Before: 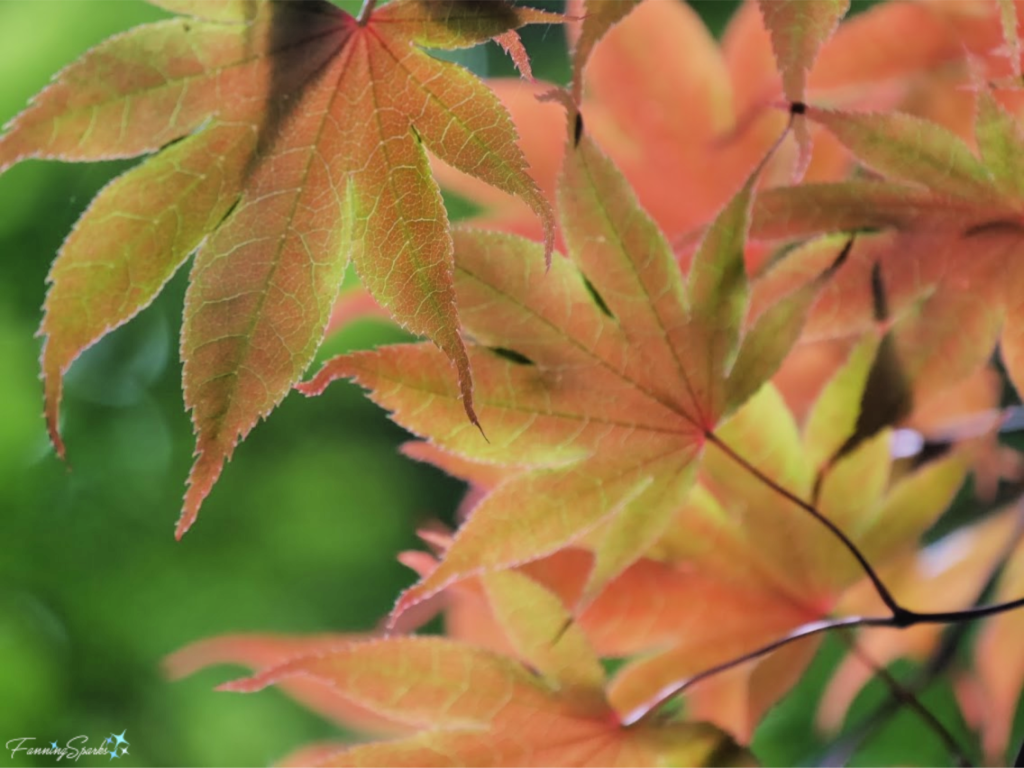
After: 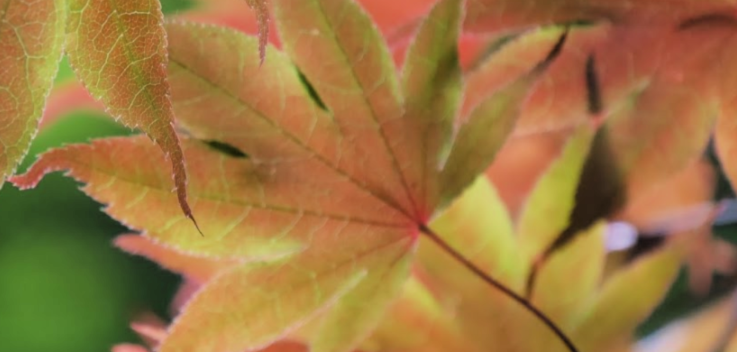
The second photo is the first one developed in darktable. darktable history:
tone equalizer: on, module defaults
crop and rotate: left 27.938%, top 27.046%, bottom 27.046%
